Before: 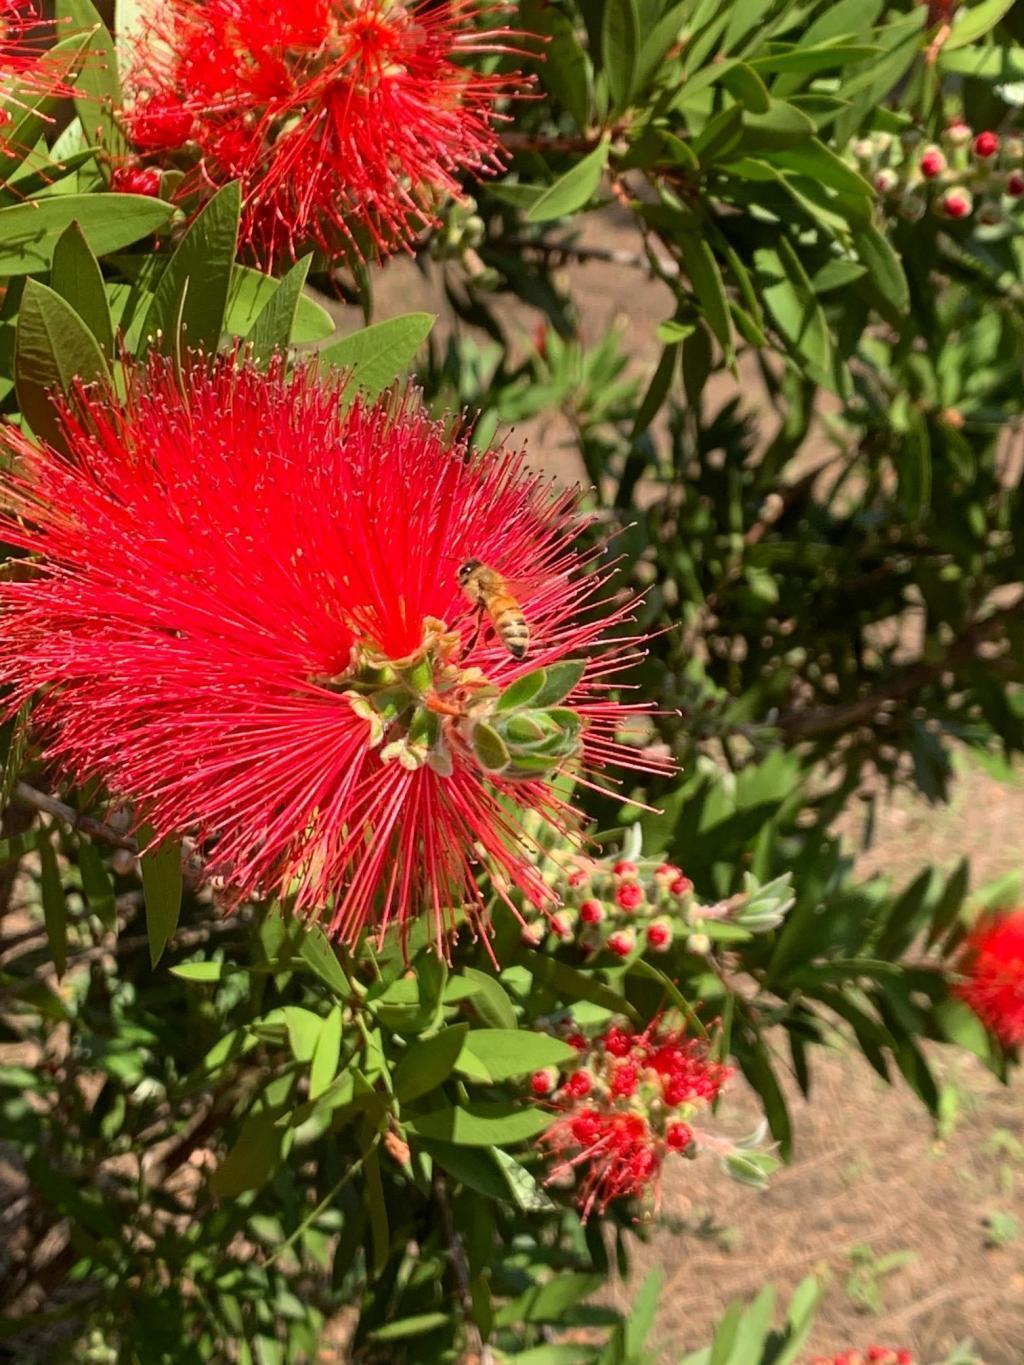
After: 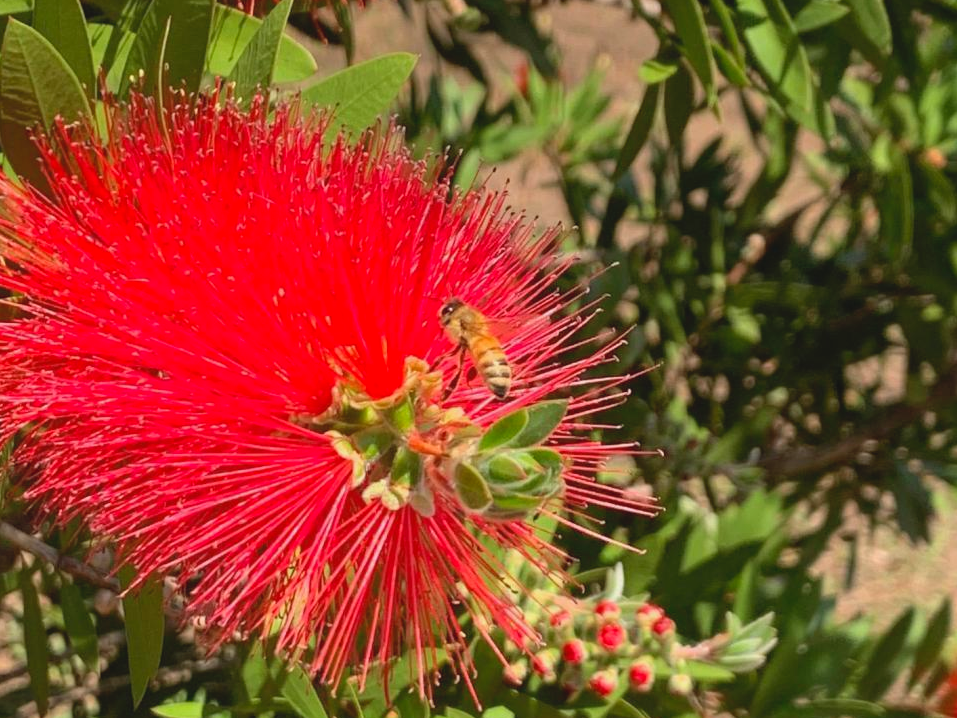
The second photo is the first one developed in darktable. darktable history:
crop: left 1.823%, top 19.09%, right 4.717%, bottom 28.25%
contrast brightness saturation: contrast -0.097, brightness 0.043, saturation 0.083
exposure: black level correction 0.001, compensate highlight preservation false
